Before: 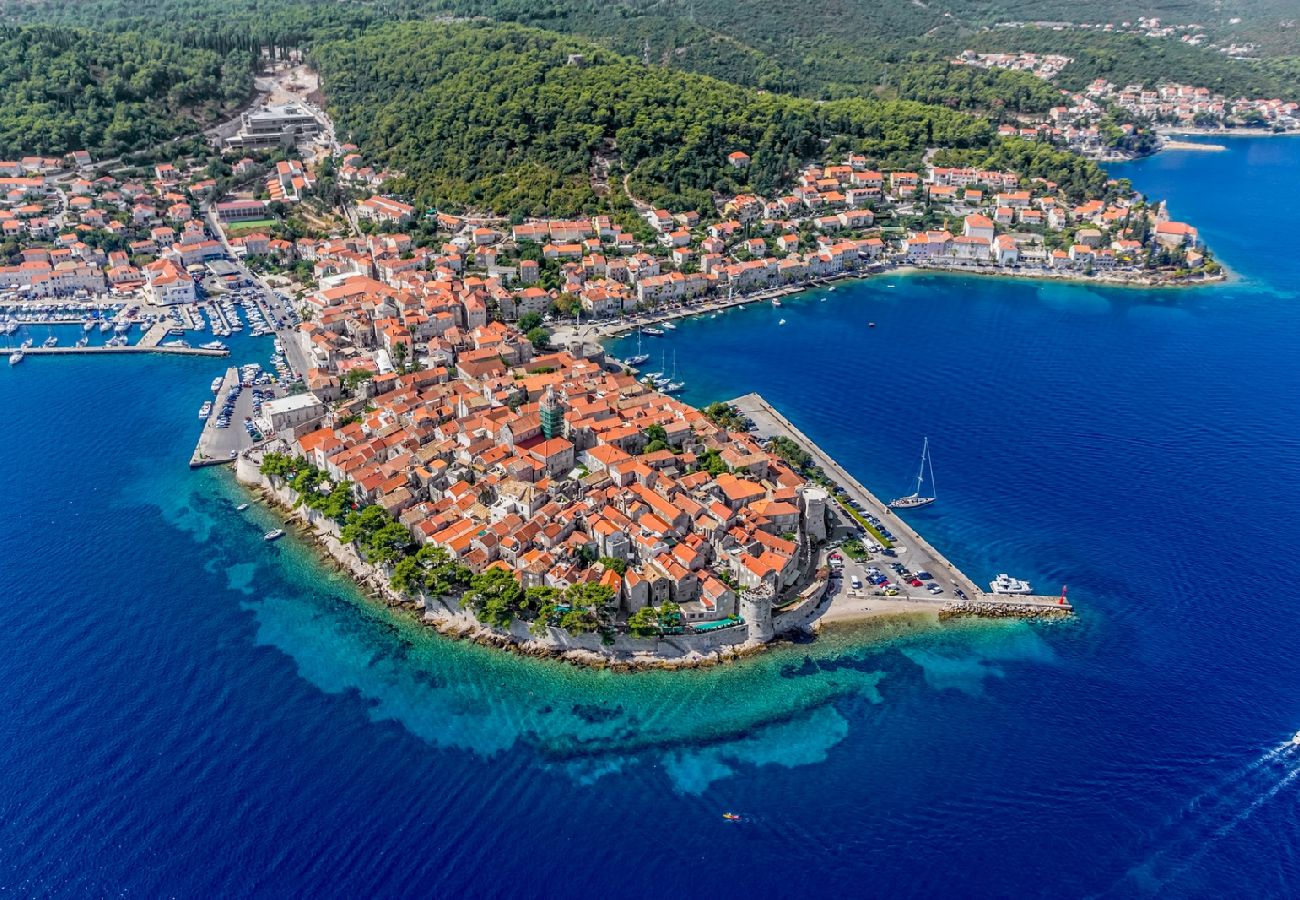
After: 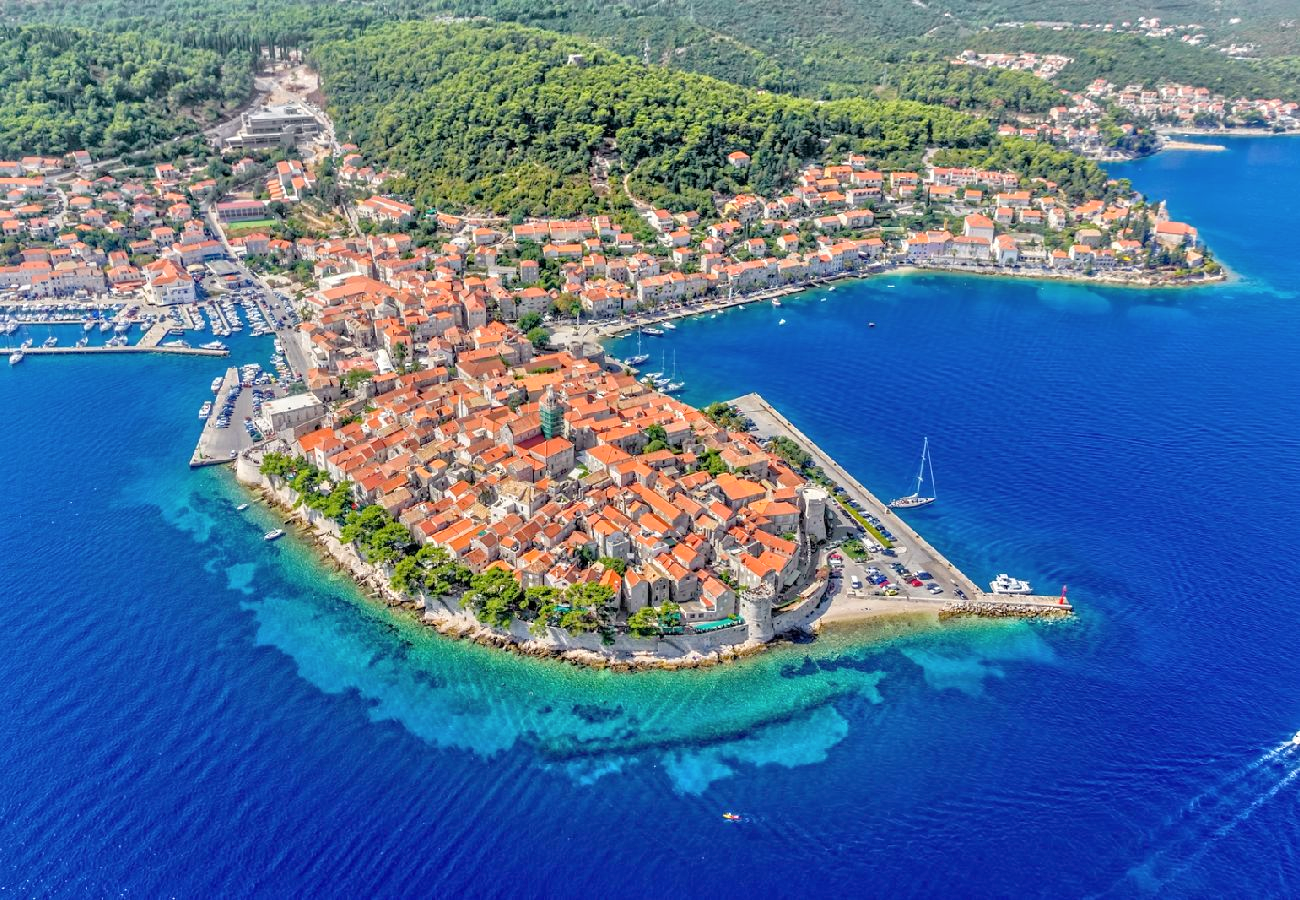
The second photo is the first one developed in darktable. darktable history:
color correction: highlights b* 3
white balance: red 1, blue 1
tone equalizer: -7 EV 0.15 EV, -6 EV 0.6 EV, -5 EV 1.15 EV, -4 EV 1.33 EV, -3 EV 1.15 EV, -2 EV 0.6 EV, -1 EV 0.15 EV, mask exposure compensation -0.5 EV
